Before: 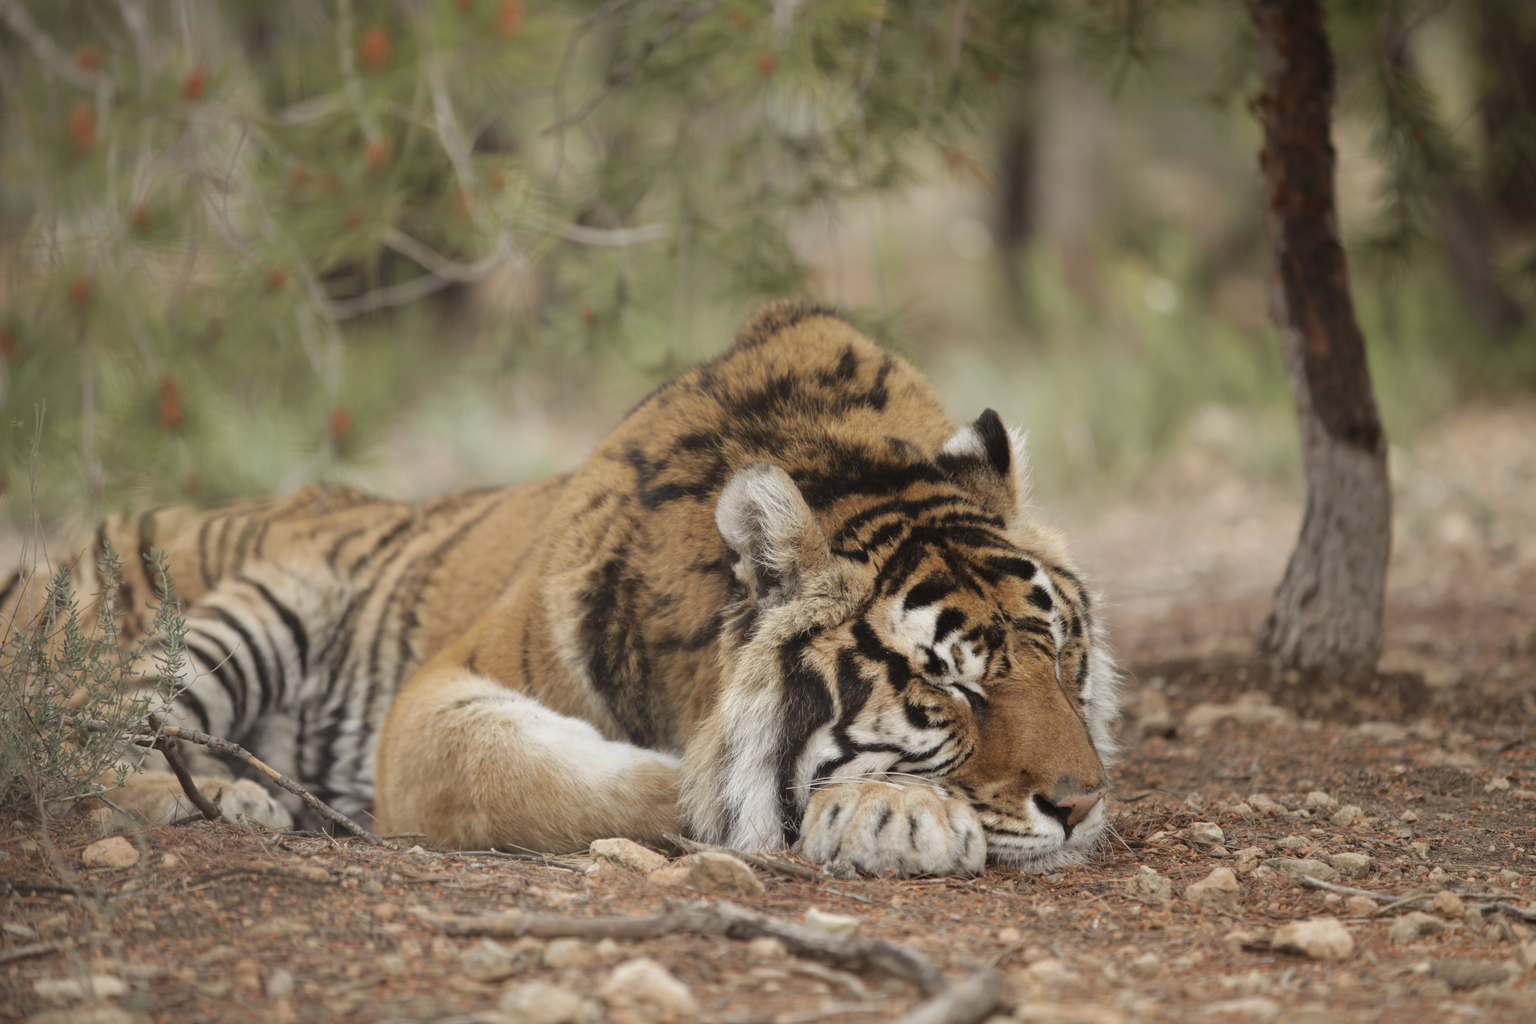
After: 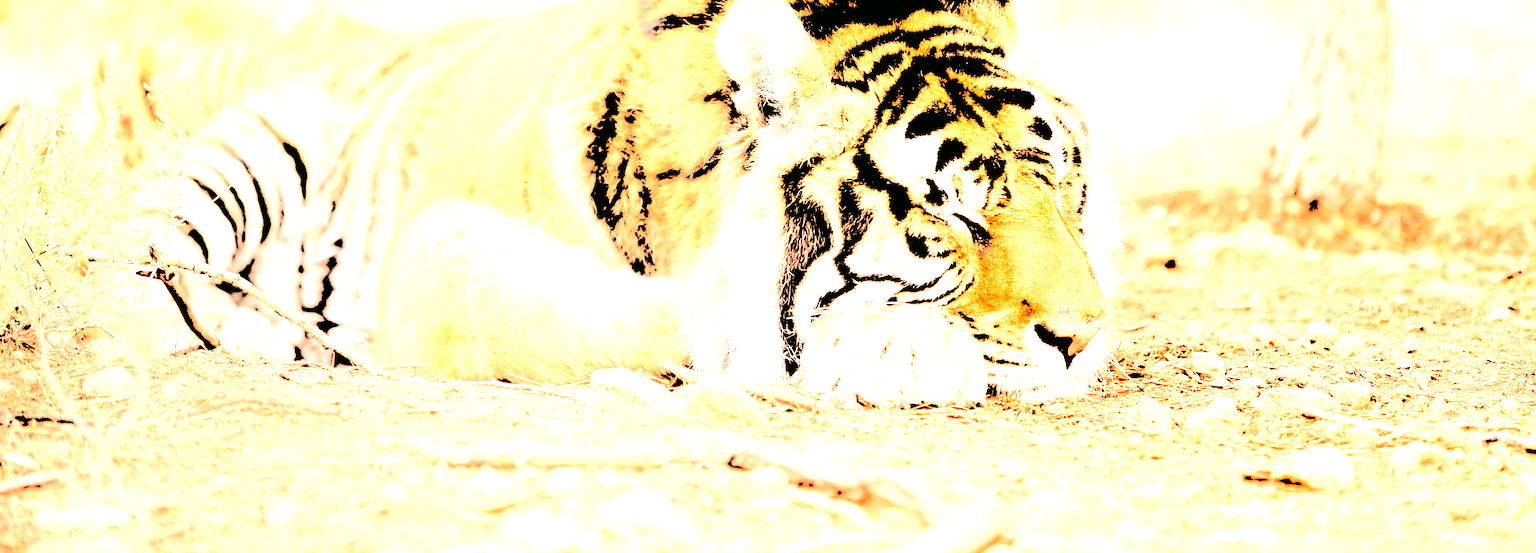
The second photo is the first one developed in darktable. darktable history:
exposure: black level correction 0, exposure 0.697 EV, compensate highlight preservation false
tone equalizer: -8 EV -0.449 EV, -7 EV -0.397 EV, -6 EV -0.308 EV, -5 EV -0.213 EV, -3 EV 0.195 EV, -2 EV 0.327 EV, -1 EV 0.388 EV, +0 EV 0.407 EV, edges refinement/feathering 500, mask exposure compensation -1.57 EV, preserve details guided filter
color correction: highlights a* 4.23, highlights b* 4.92, shadows a* -7.02, shadows b* 4.9
crop and rotate: top 45.966%, right 0.015%
base curve: curves: ch0 [(0, 0) (0.036, 0.025) (0.121, 0.166) (0.206, 0.329) (0.605, 0.79) (1, 1)], preserve colors none
sharpen: on, module defaults
levels: levels [0.246, 0.256, 0.506]
